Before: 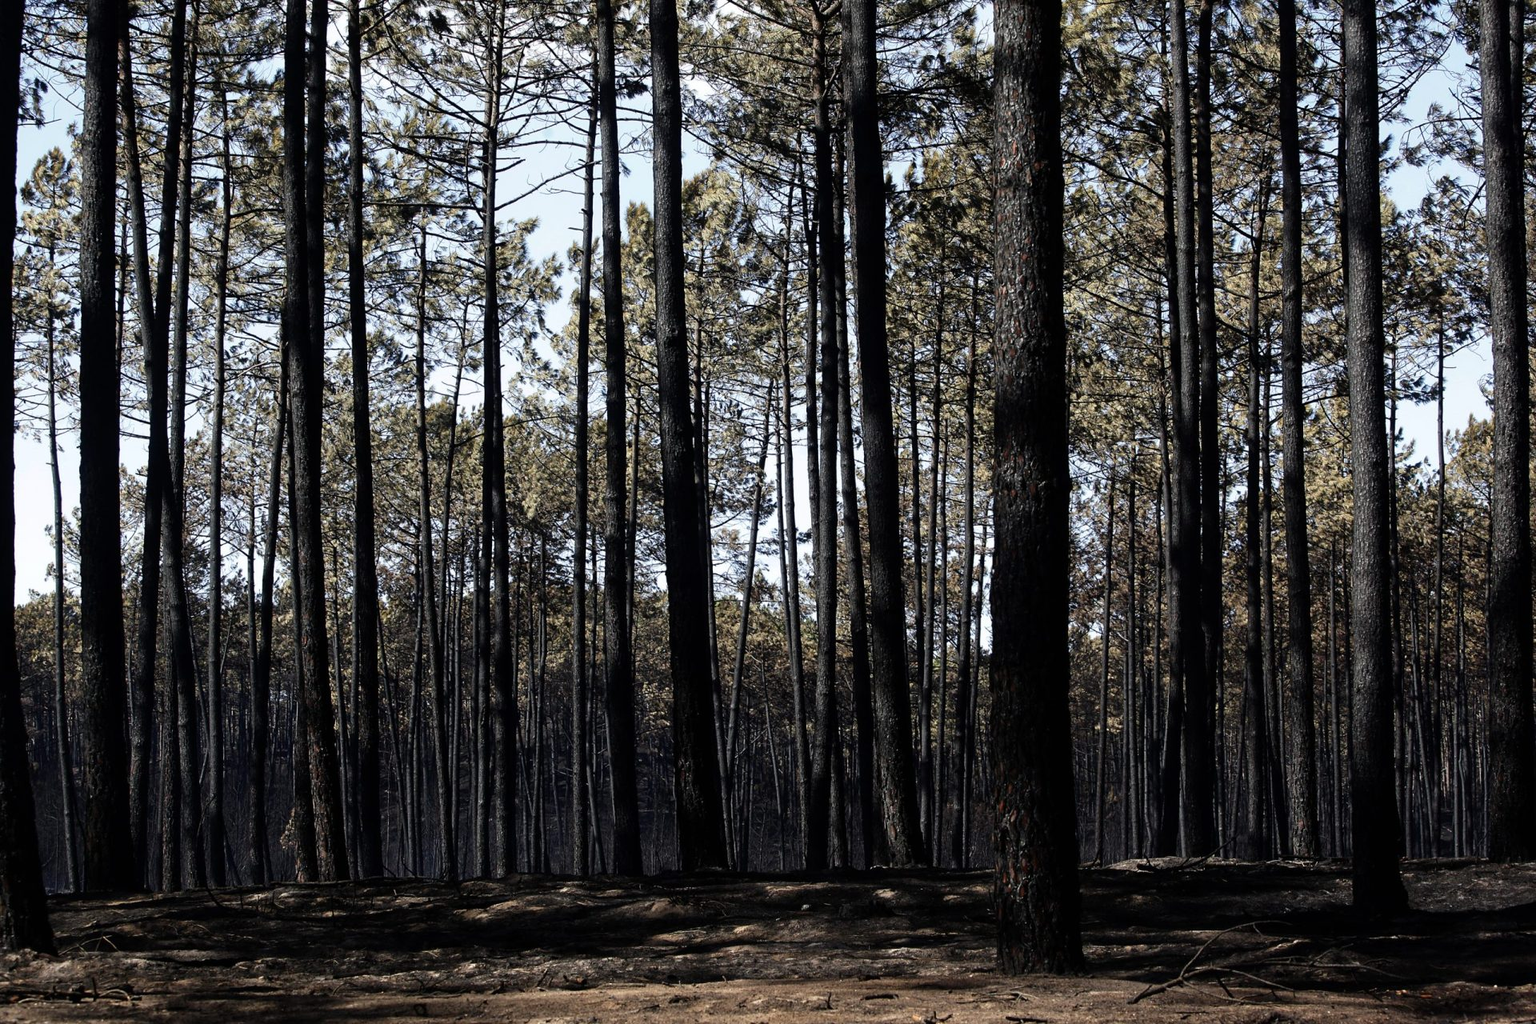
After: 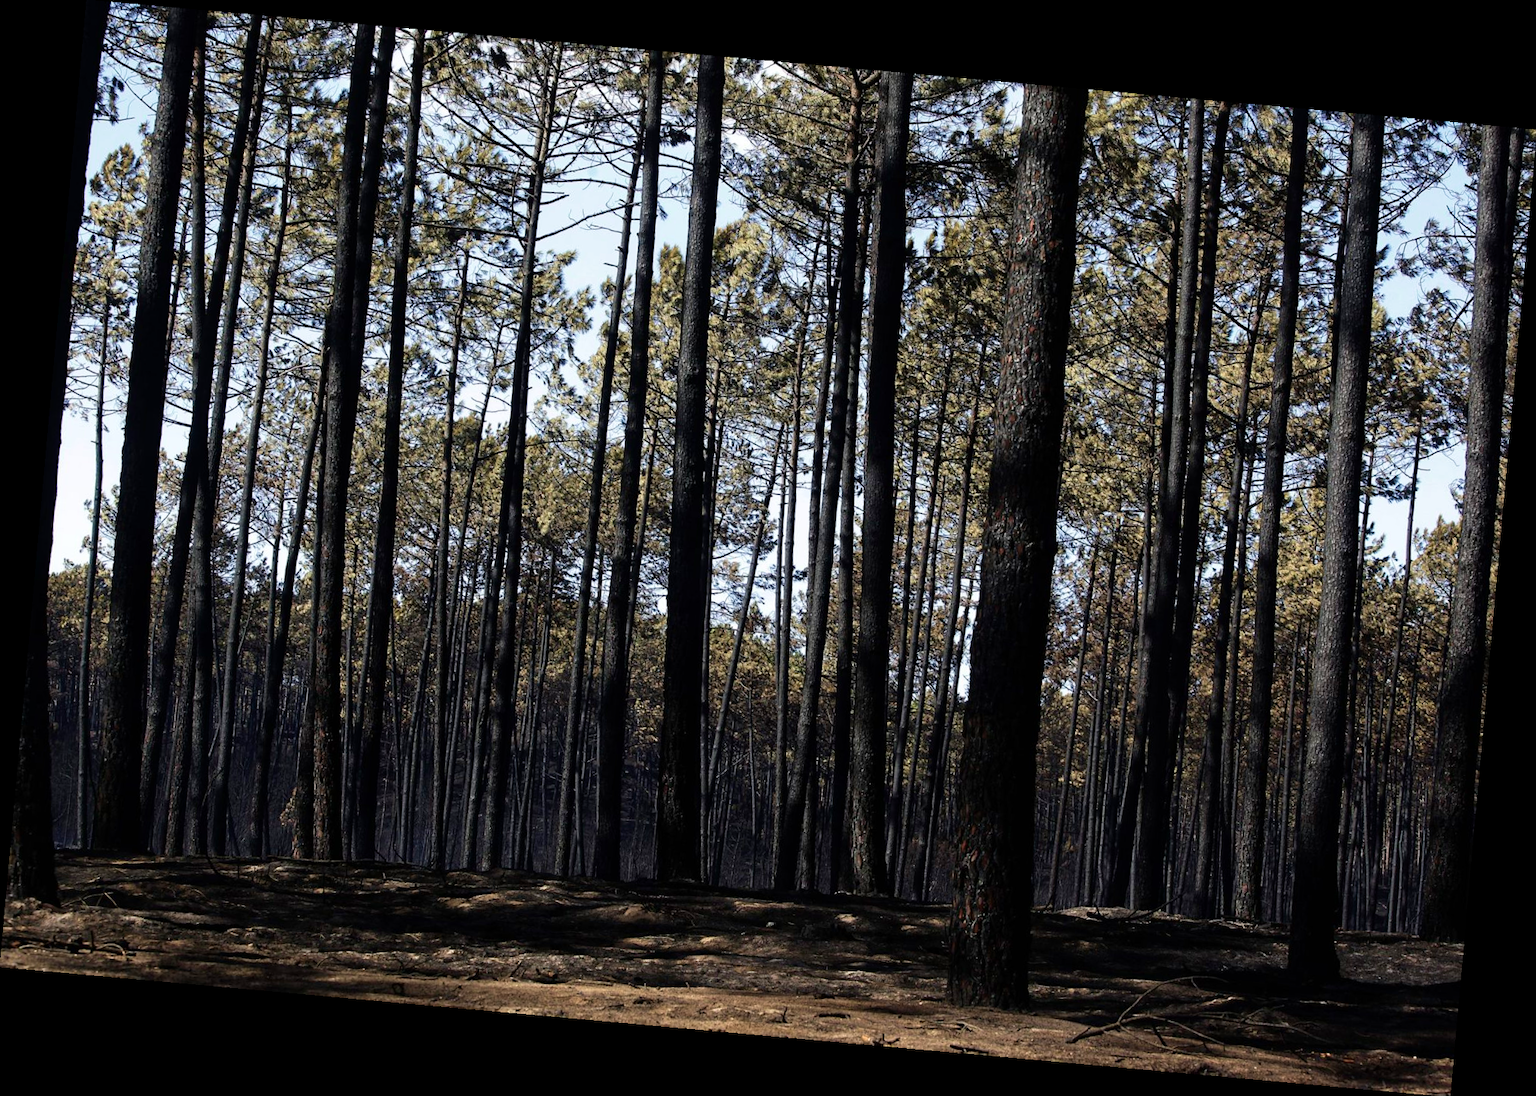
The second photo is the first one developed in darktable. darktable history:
velvia: strength 40%
rotate and perspective: rotation 5.12°, automatic cropping off
